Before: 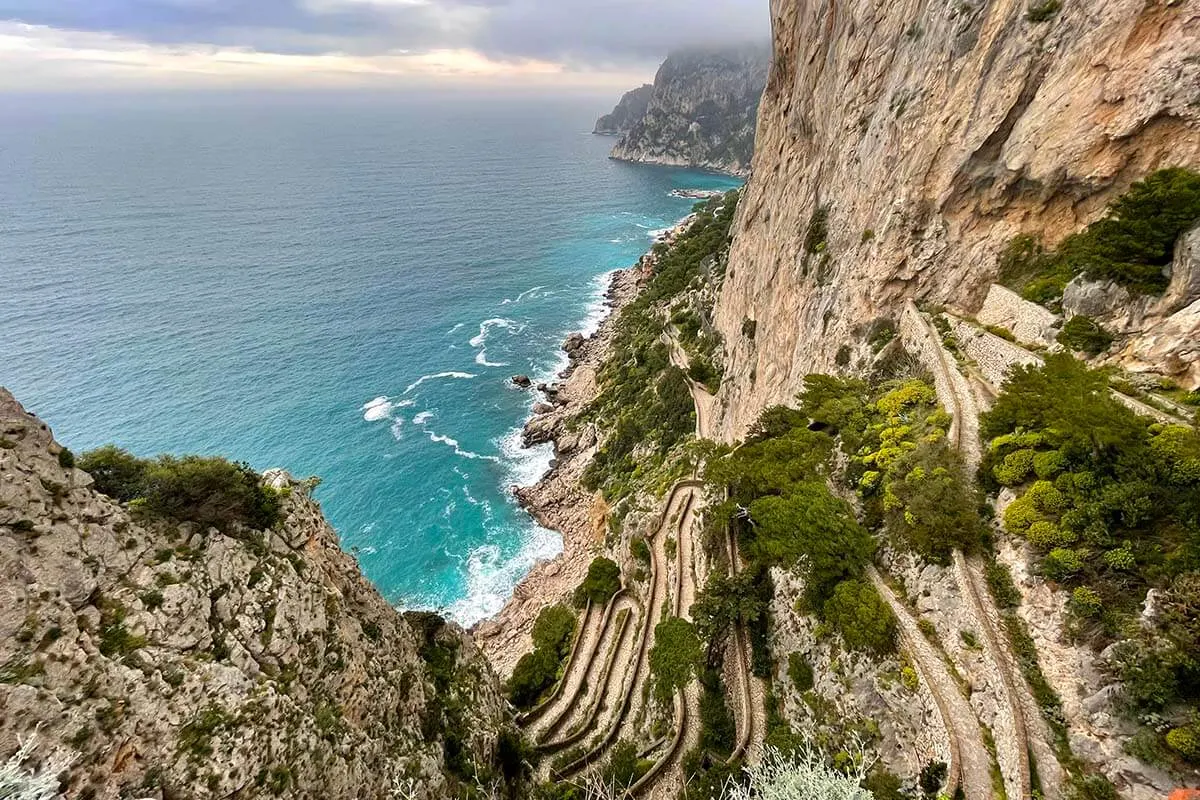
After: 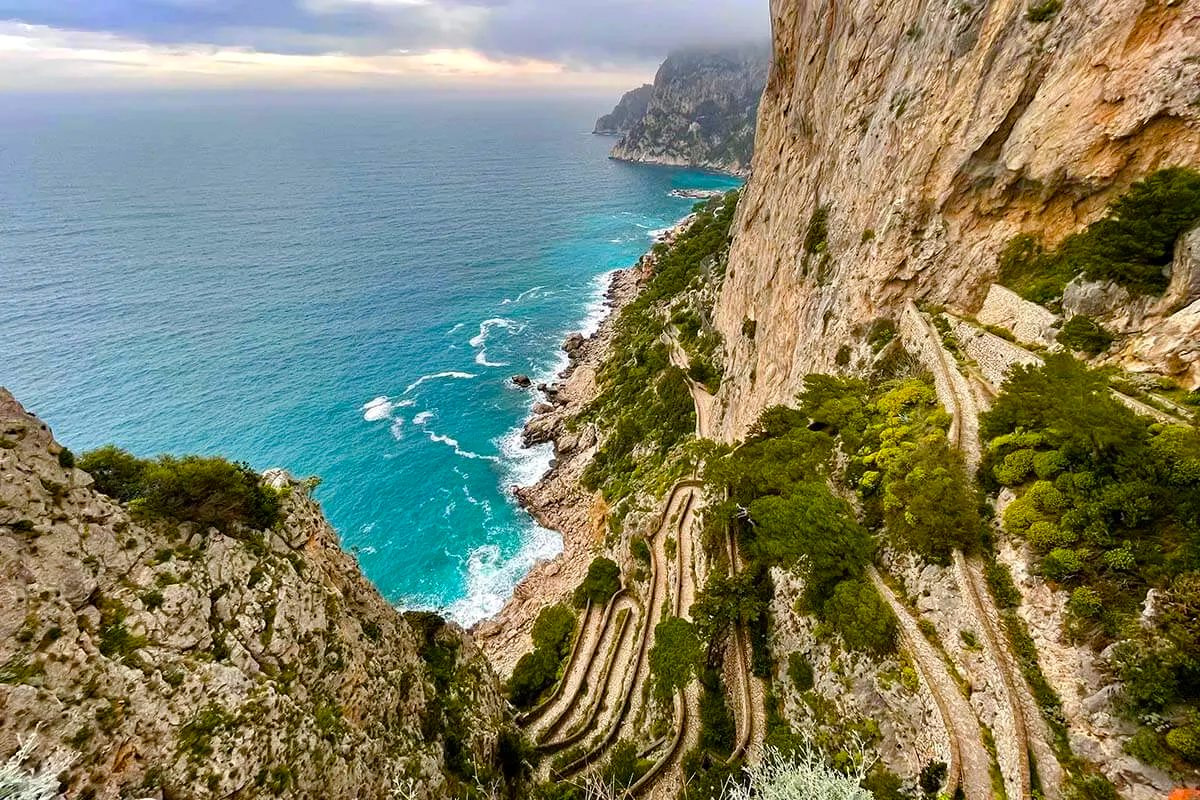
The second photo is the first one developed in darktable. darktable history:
color balance rgb: perceptual saturation grading › global saturation 20%, perceptual saturation grading › highlights -14.337%, perceptual saturation grading › shadows 49.571%, global vibrance 20%
haze removal: strength 0.133, distance 0.248, compatibility mode true
